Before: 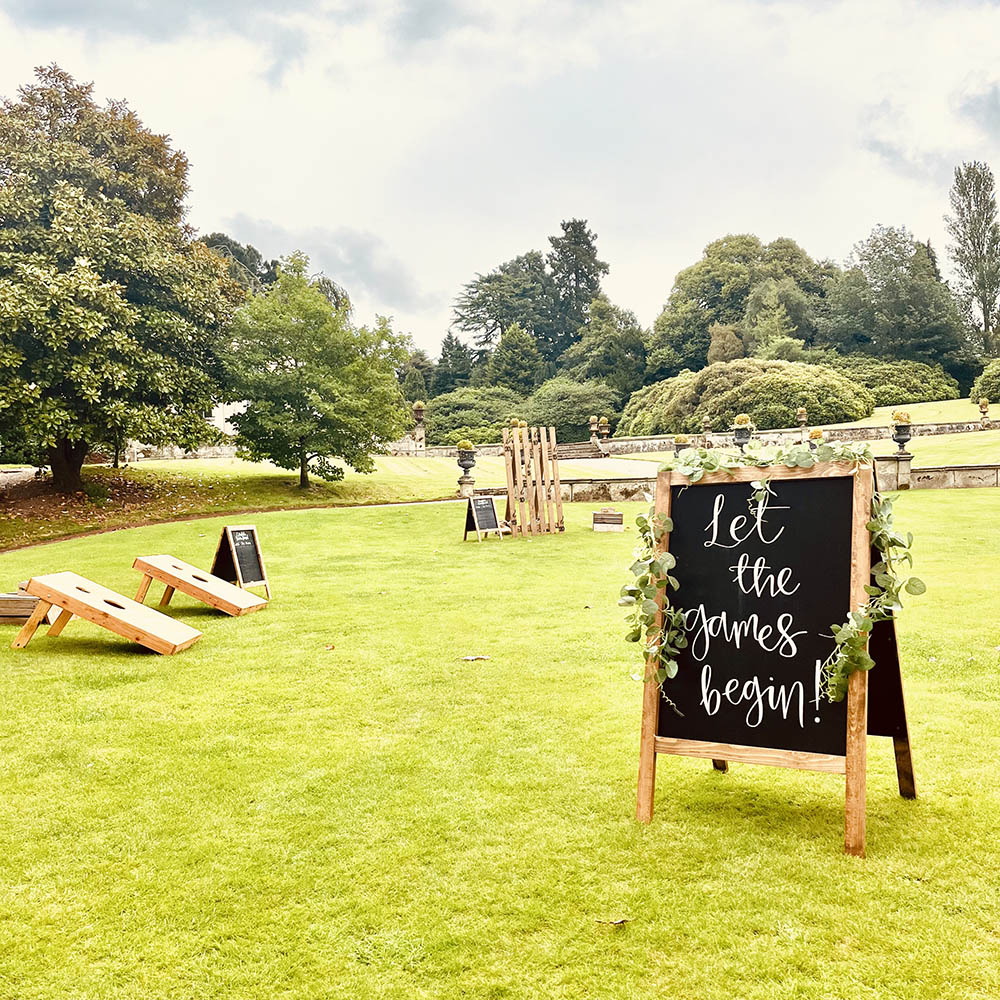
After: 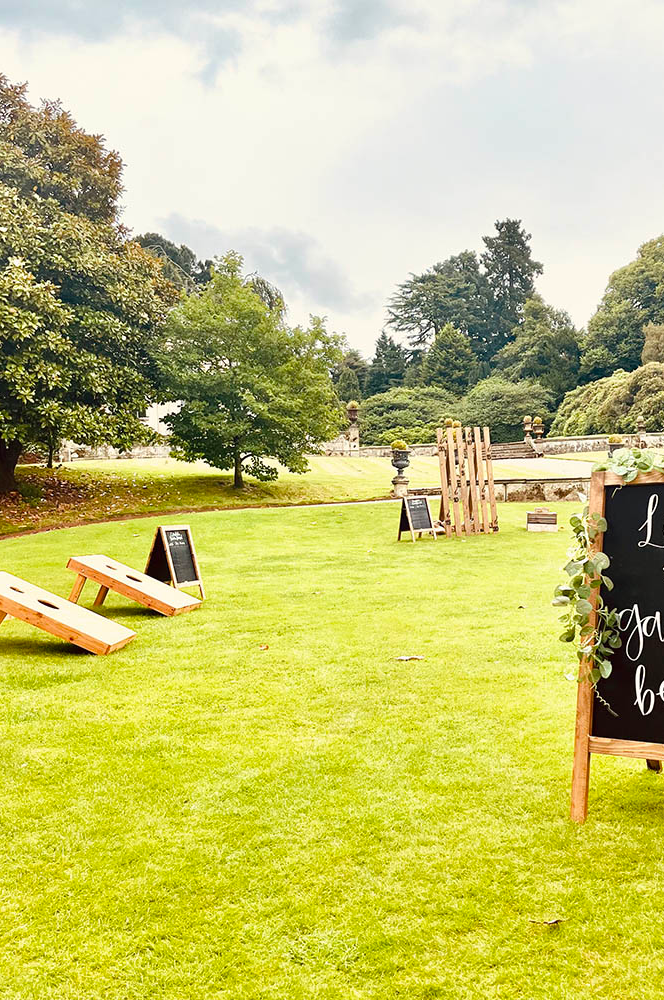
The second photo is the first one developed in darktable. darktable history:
crop and rotate: left 6.629%, right 26.893%
